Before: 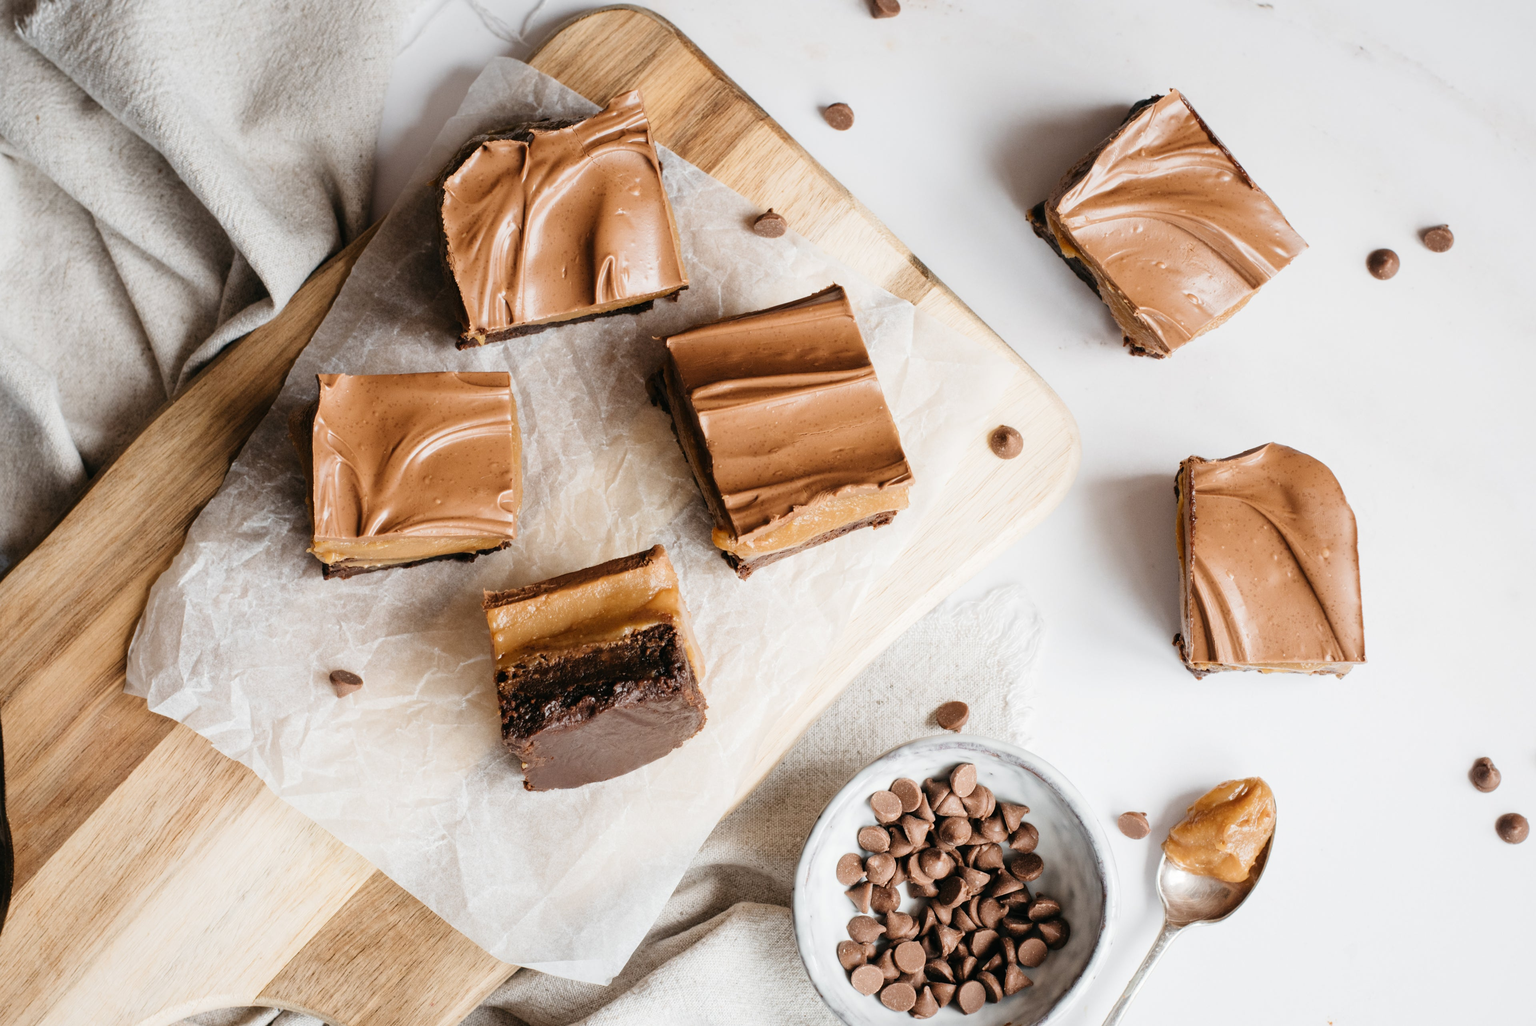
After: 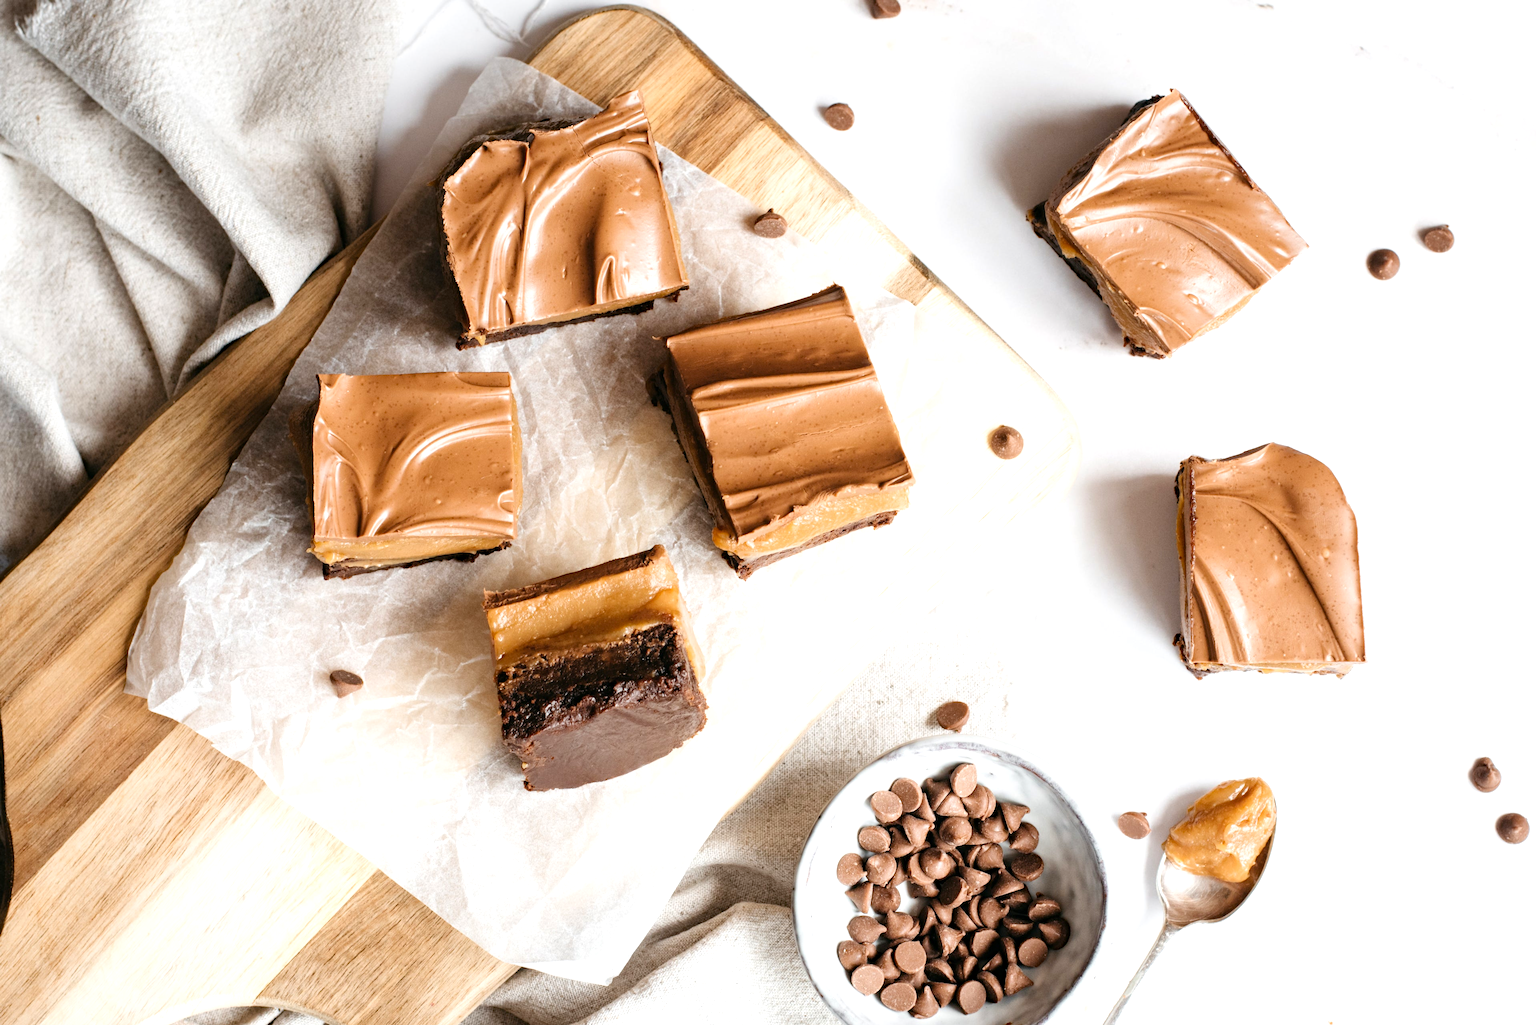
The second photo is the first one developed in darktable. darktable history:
exposure: black level correction 0.001, exposure 0.499 EV, compensate exposure bias true, compensate highlight preservation false
haze removal: compatibility mode true
color correction: highlights b* -0.059
